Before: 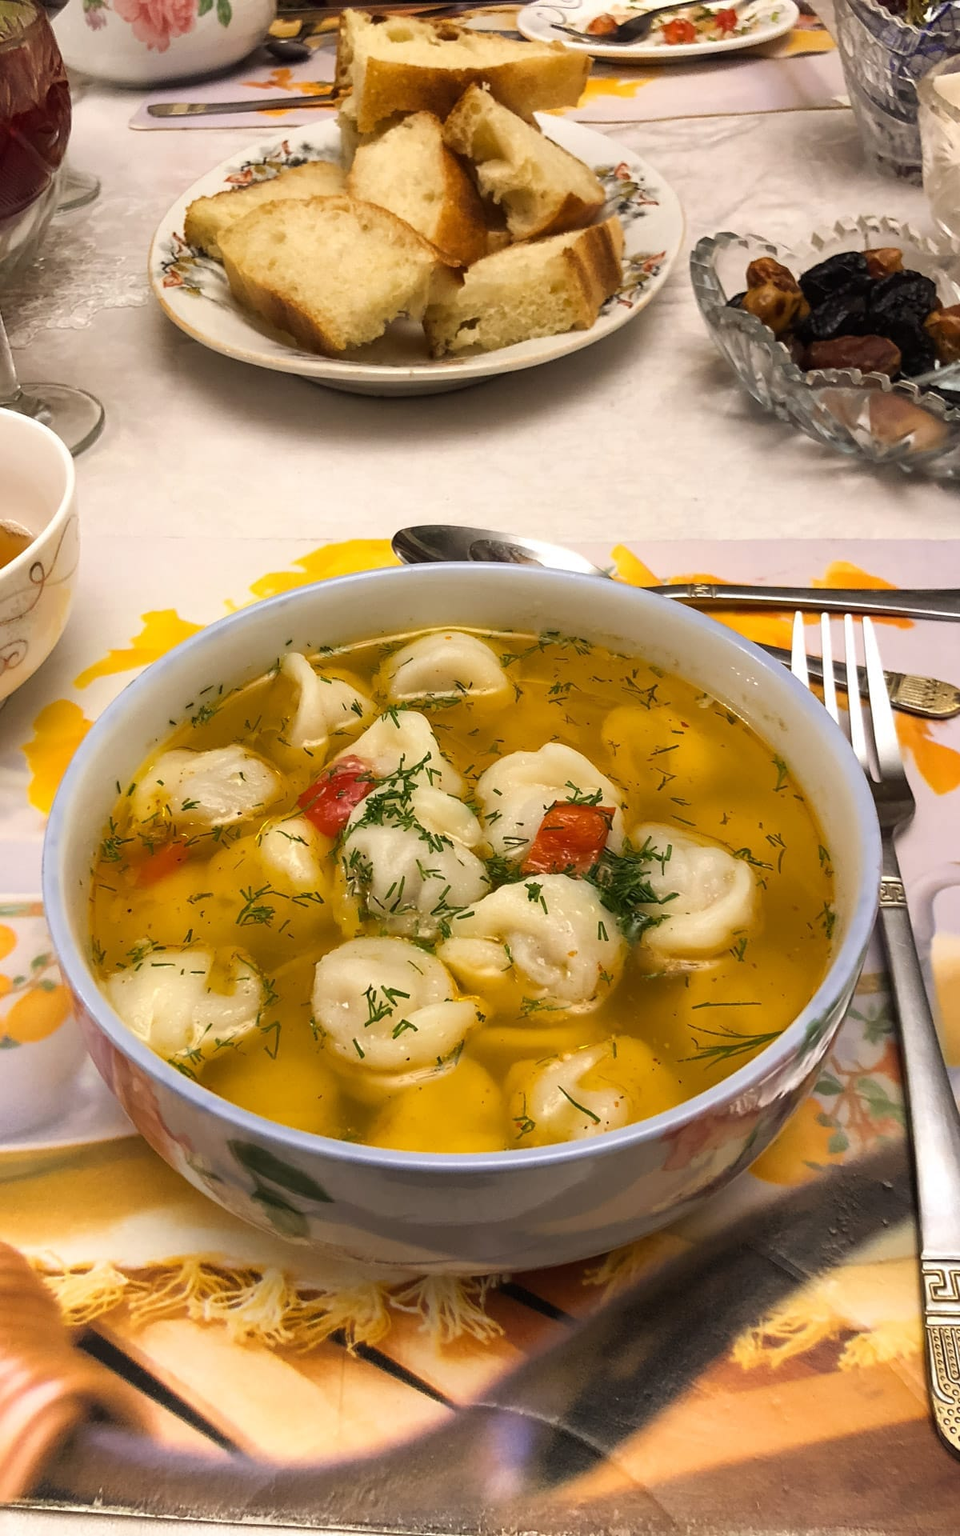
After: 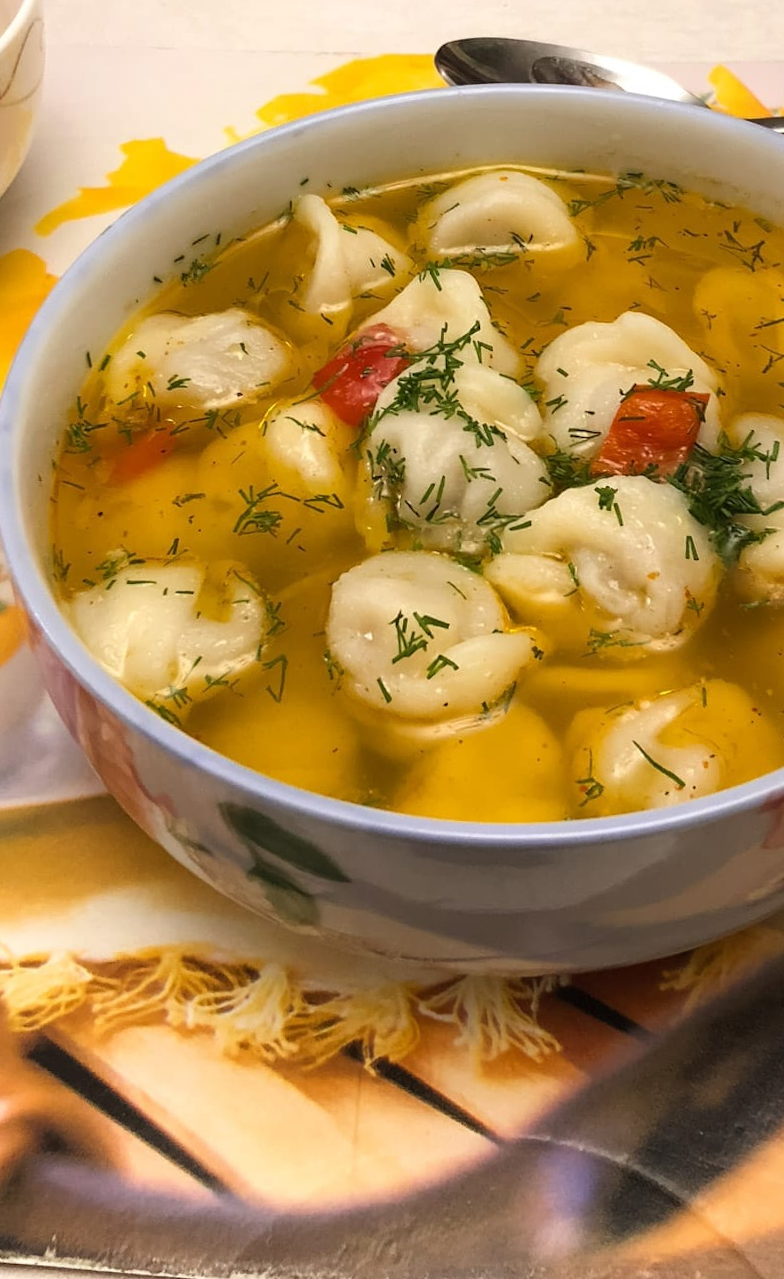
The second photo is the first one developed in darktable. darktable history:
crop and rotate: angle -0.816°, left 3.946%, top 31.828%, right 29.181%
